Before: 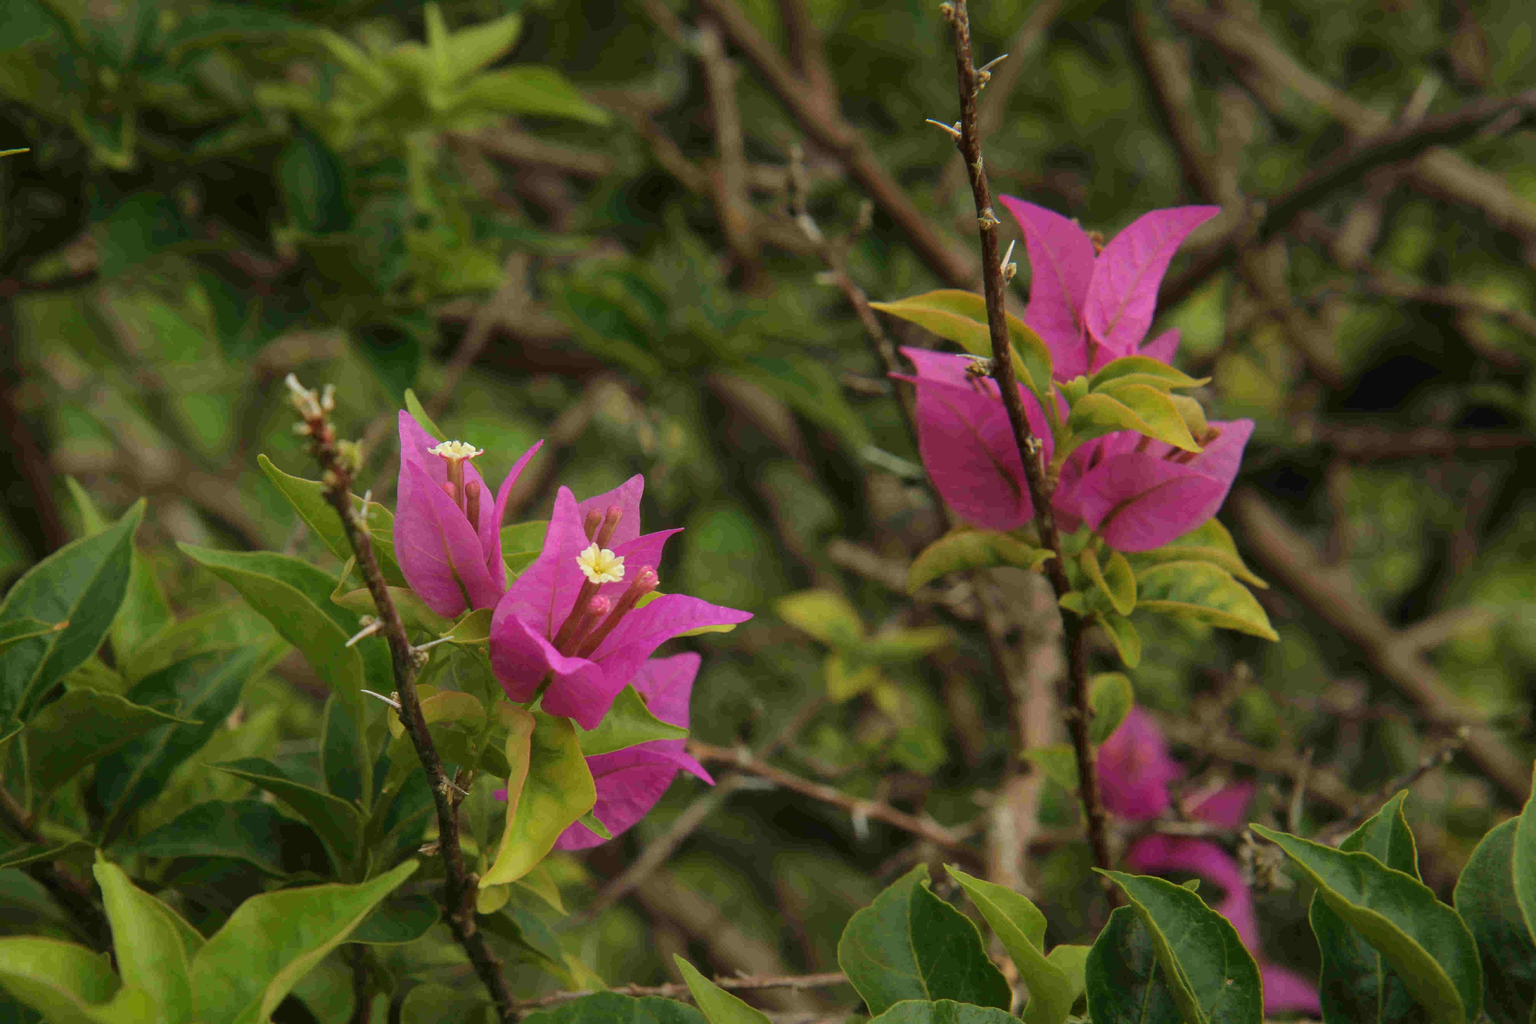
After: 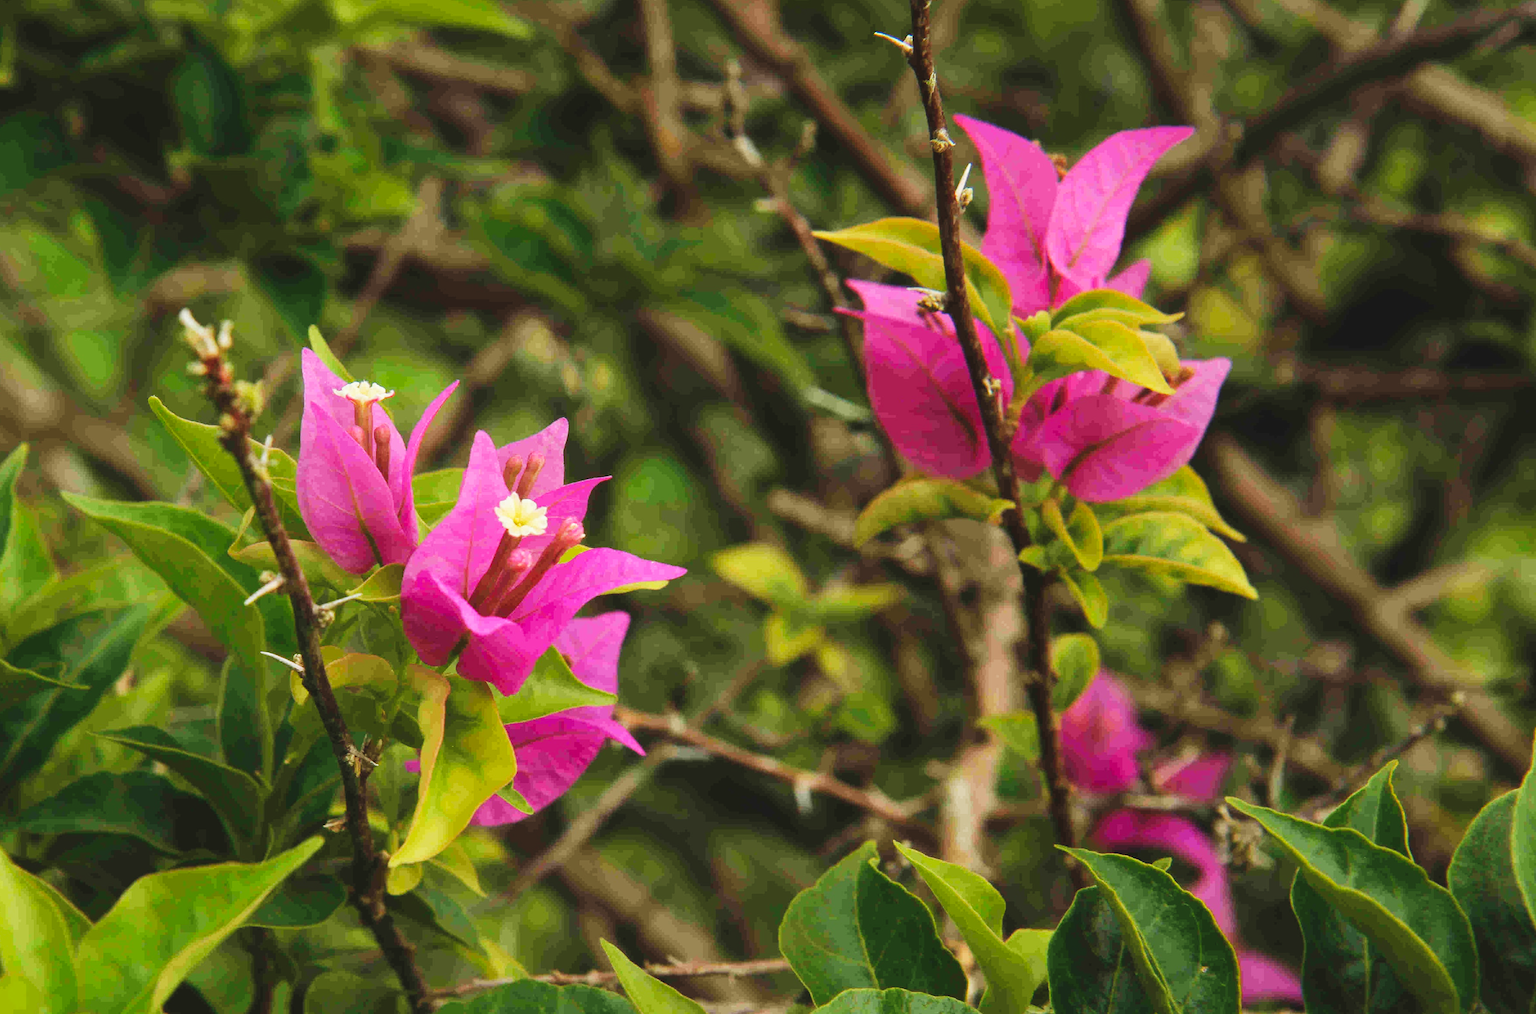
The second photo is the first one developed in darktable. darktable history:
crop and rotate: left 7.884%, top 8.778%
exposure: black level correction -0.015, exposure -0.514 EV, compensate highlight preservation false
base curve: curves: ch0 [(0, 0) (0.007, 0.004) (0.027, 0.03) (0.046, 0.07) (0.207, 0.54) (0.442, 0.872) (0.673, 0.972) (1, 1)], preserve colors none
